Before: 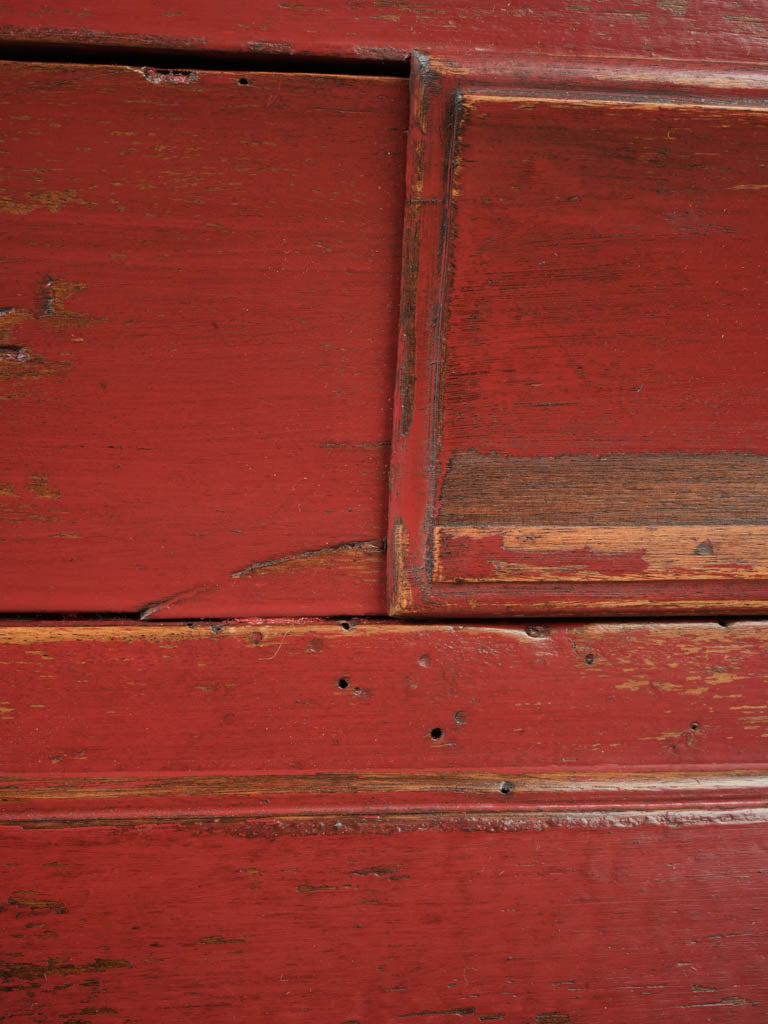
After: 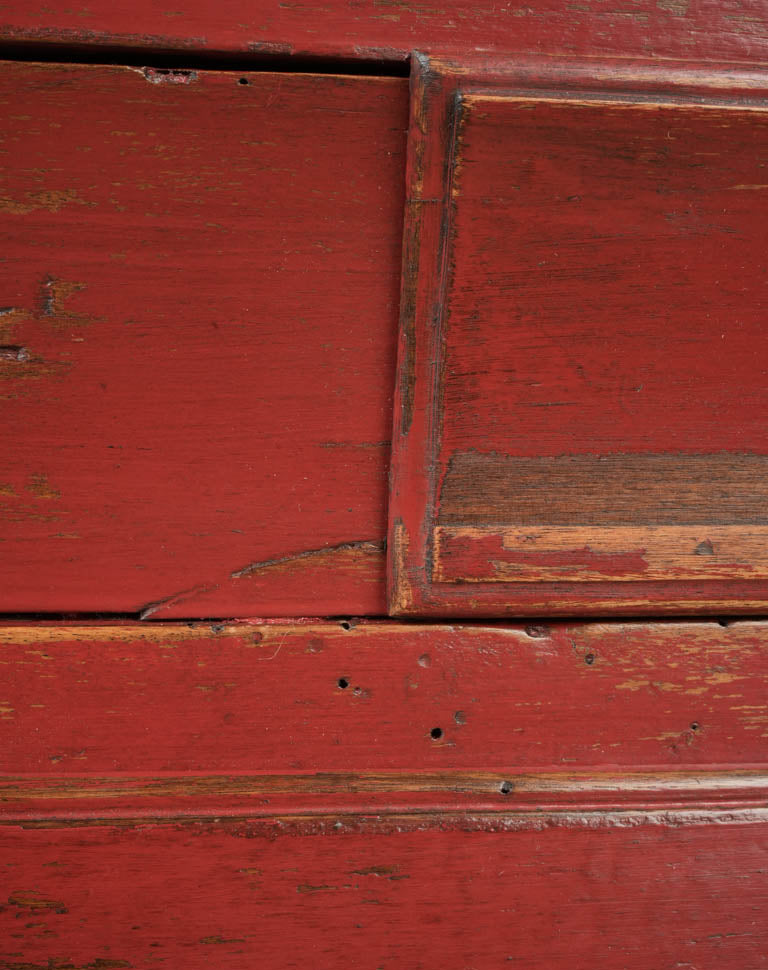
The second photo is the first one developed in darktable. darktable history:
crop and rotate: top 0.011%, bottom 5.168%
